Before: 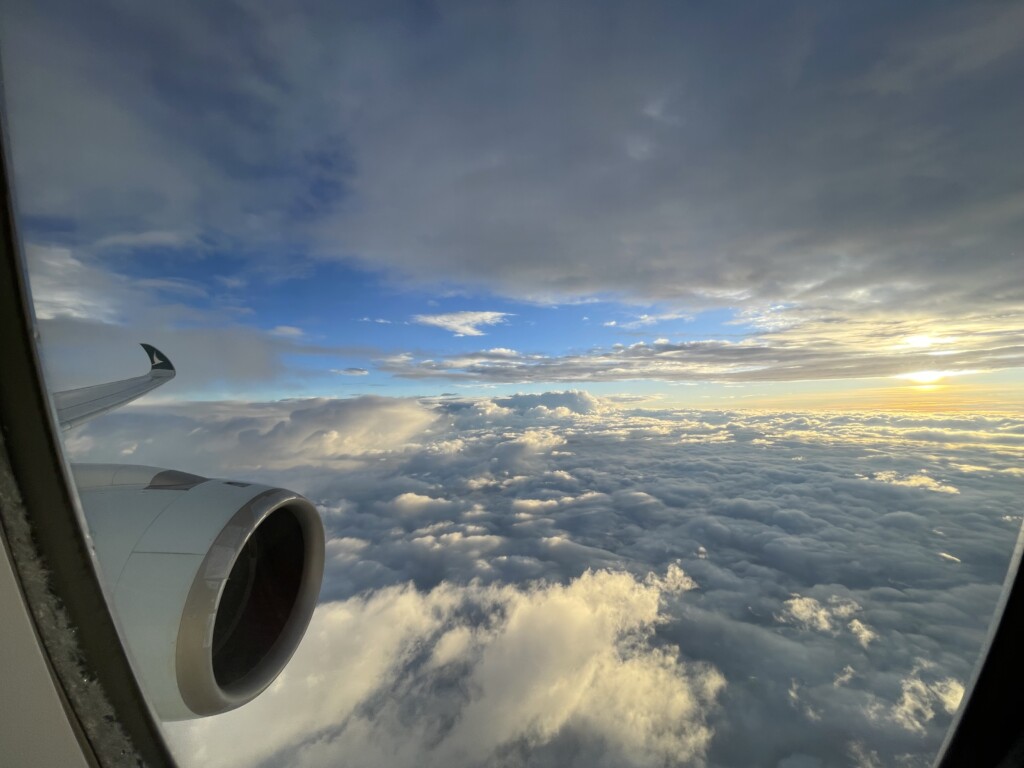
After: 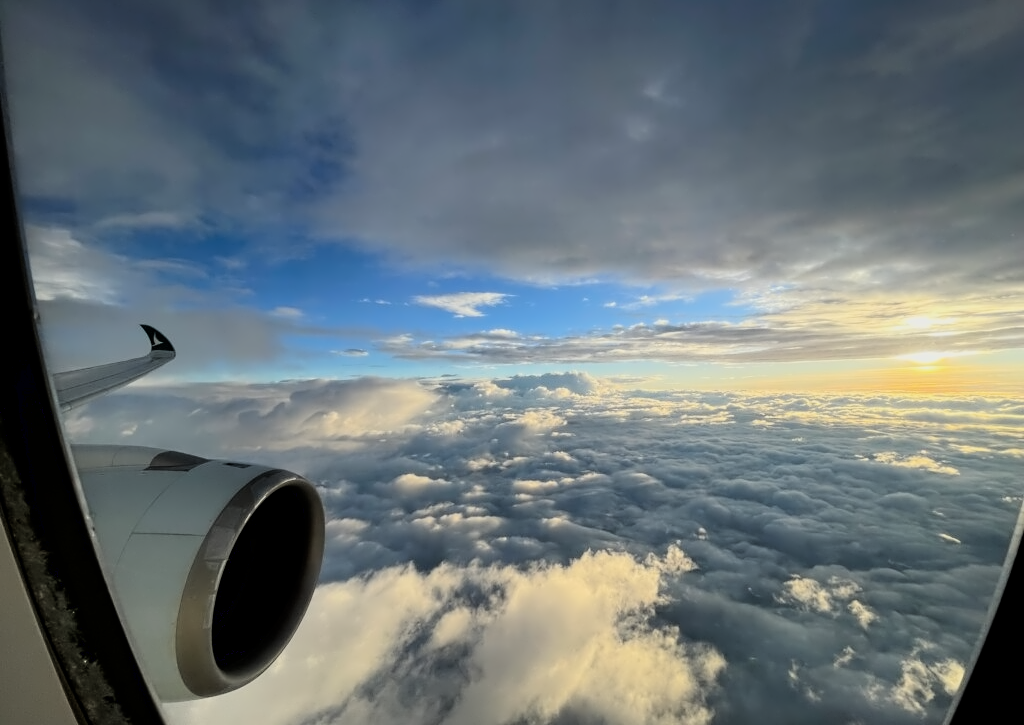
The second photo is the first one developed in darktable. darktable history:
filmic rgb: hardness 4.17, contrast 1.364, color science v6 (2022)
exposure: black level correction 0.009, exposure 0.014 EV, compensate highlight preservation false
contrast equalizer: y [[0.5 ×4, 0.524, 0.59], [0.5 ×6], [0.5 ×6], [0, 0, 0, 0.01, 0.045, 0.012], [0, 0, 0, 0.044, 0.195, 0.131]]
crop and rotate: top 2.479%, bottom 3.018%
